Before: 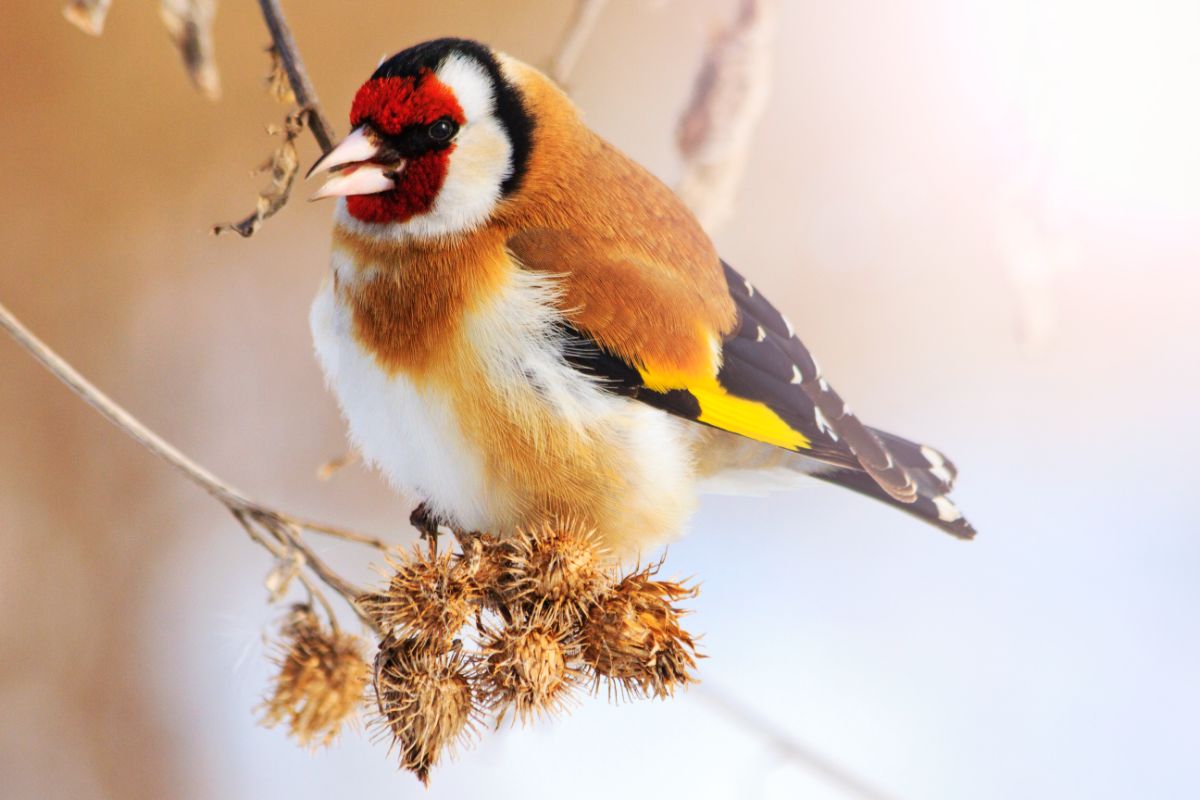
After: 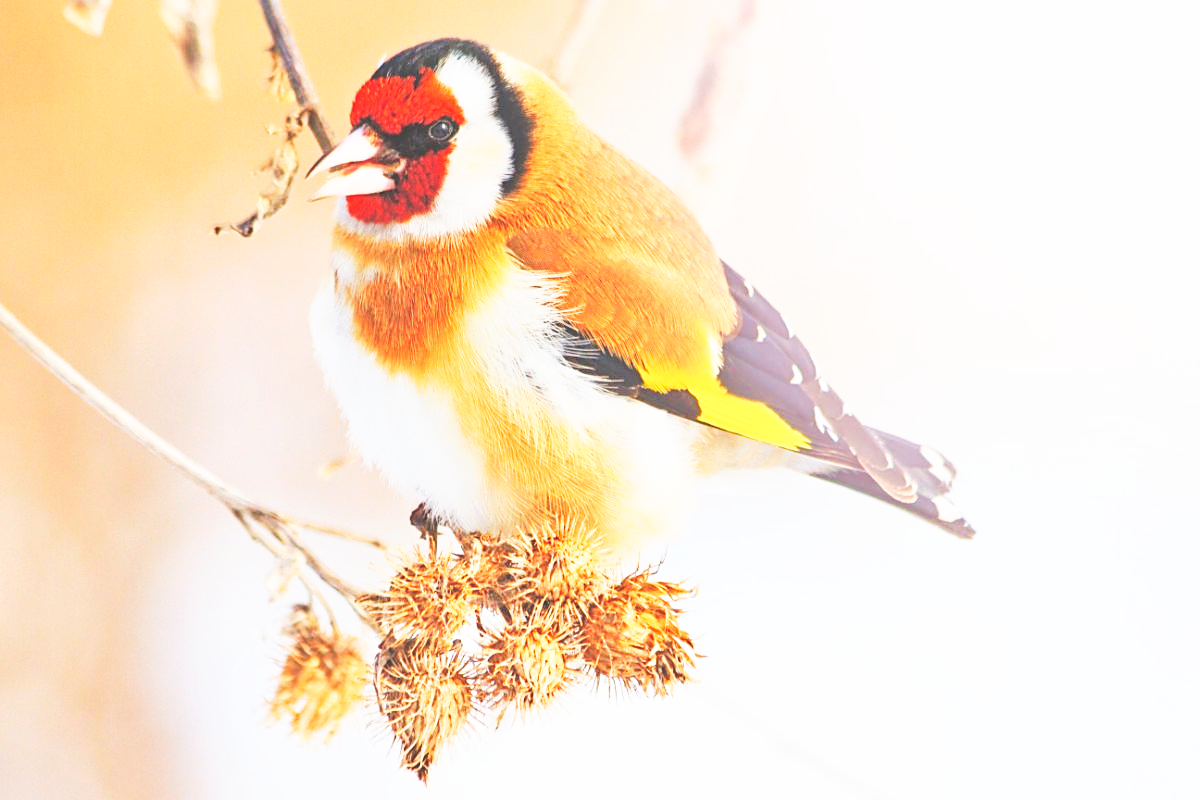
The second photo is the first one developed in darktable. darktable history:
exposure: black level correction -0.014, exposure -0.196 EV, compensate highlight preservation false
tone equalizer: -7 EV 0.145 EV, -6 EV 0.57 EV, -5 EV 1.16 EV, -4 EV 1.3 EV, -3 EV 1.18 EV, -2 EV 0.6 EV, -1 EV 0.165 EV
contrast brightness saturation: brightness 0.118
sharpen: on, module defaults
base curve: curves: ch0 [(0, 0) (0.007, 0.004) (0.027, 0.03) (0.046, 0.07) (0.207, 0.54) (0.442, 0.872) (0.673, 0.972) (1, 1)], preserve colors none
